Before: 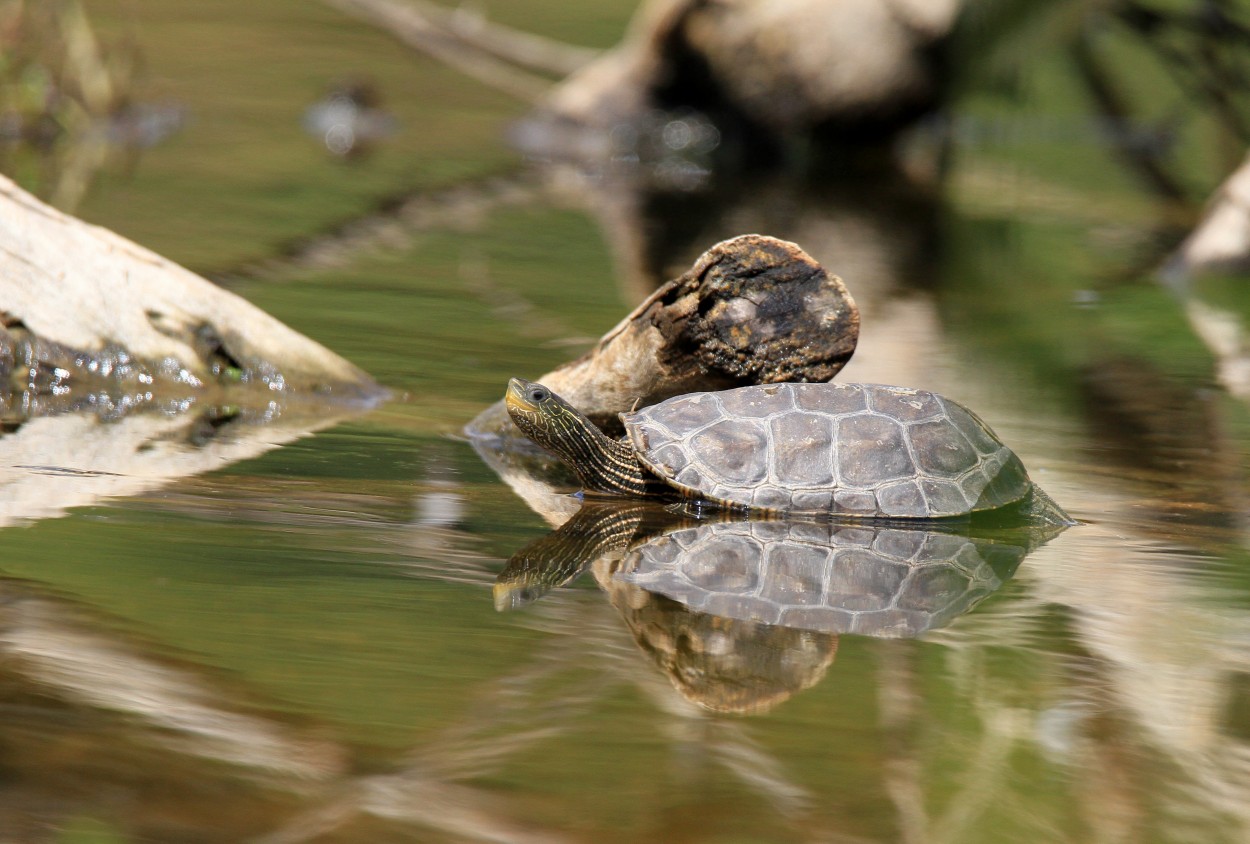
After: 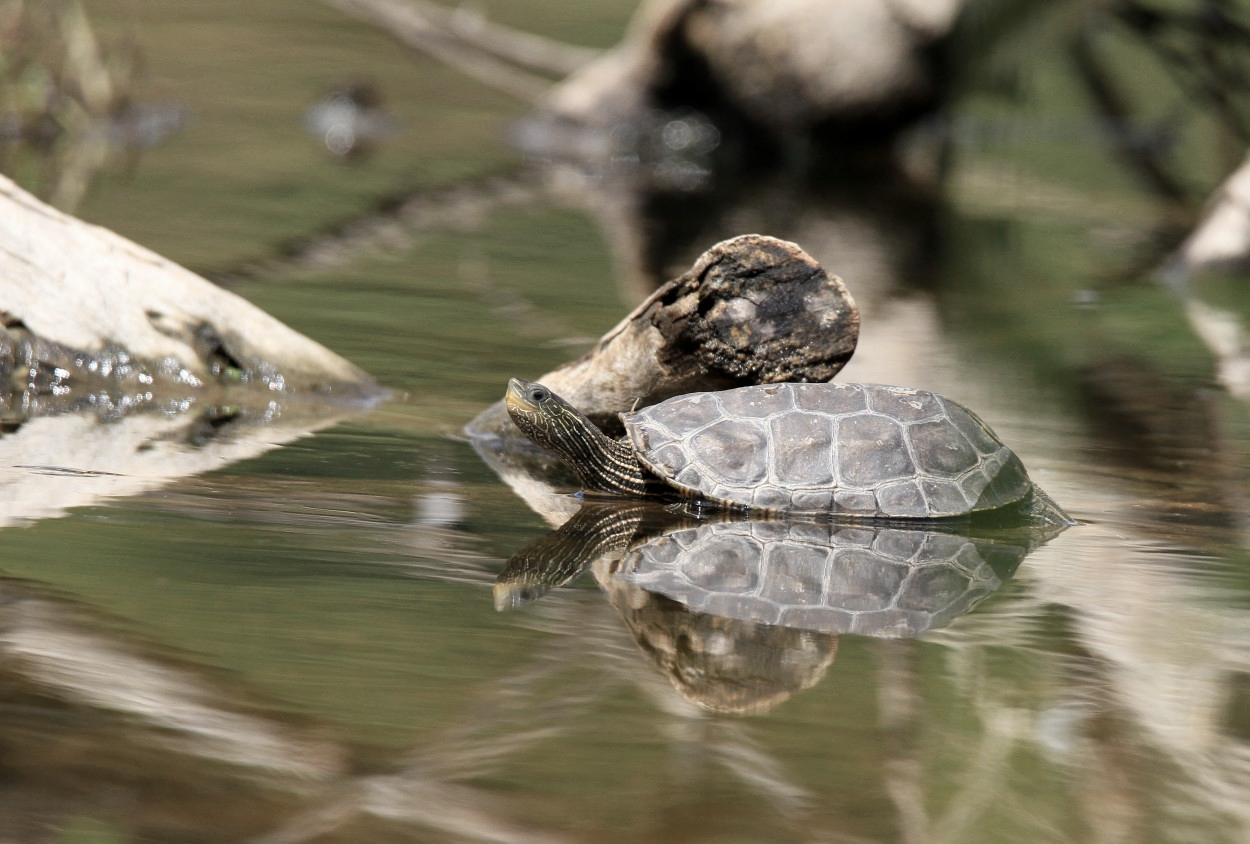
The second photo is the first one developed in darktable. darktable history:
contrast brightness saturation: contrast 0.099, saturation -0.364
